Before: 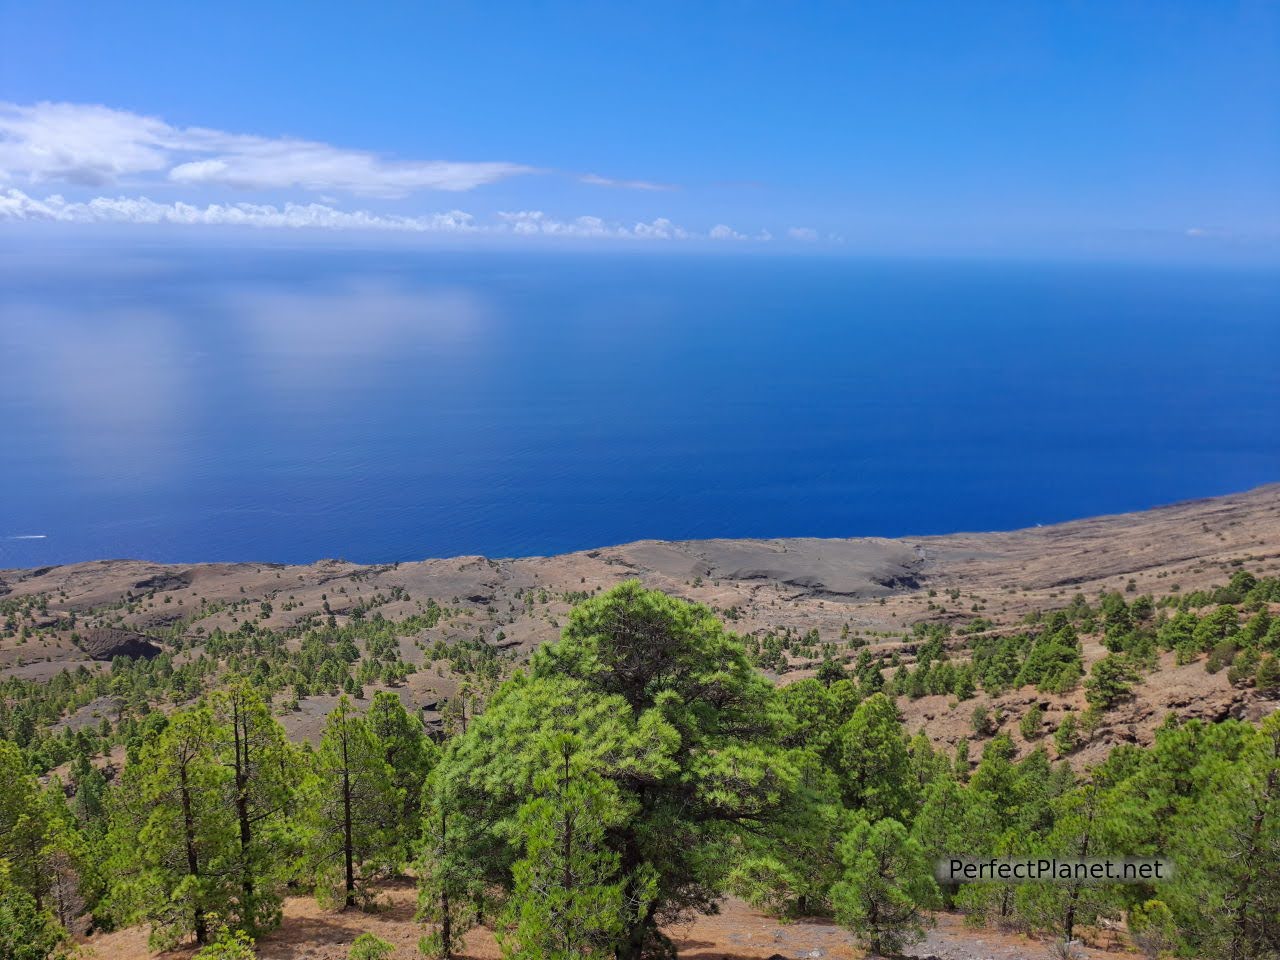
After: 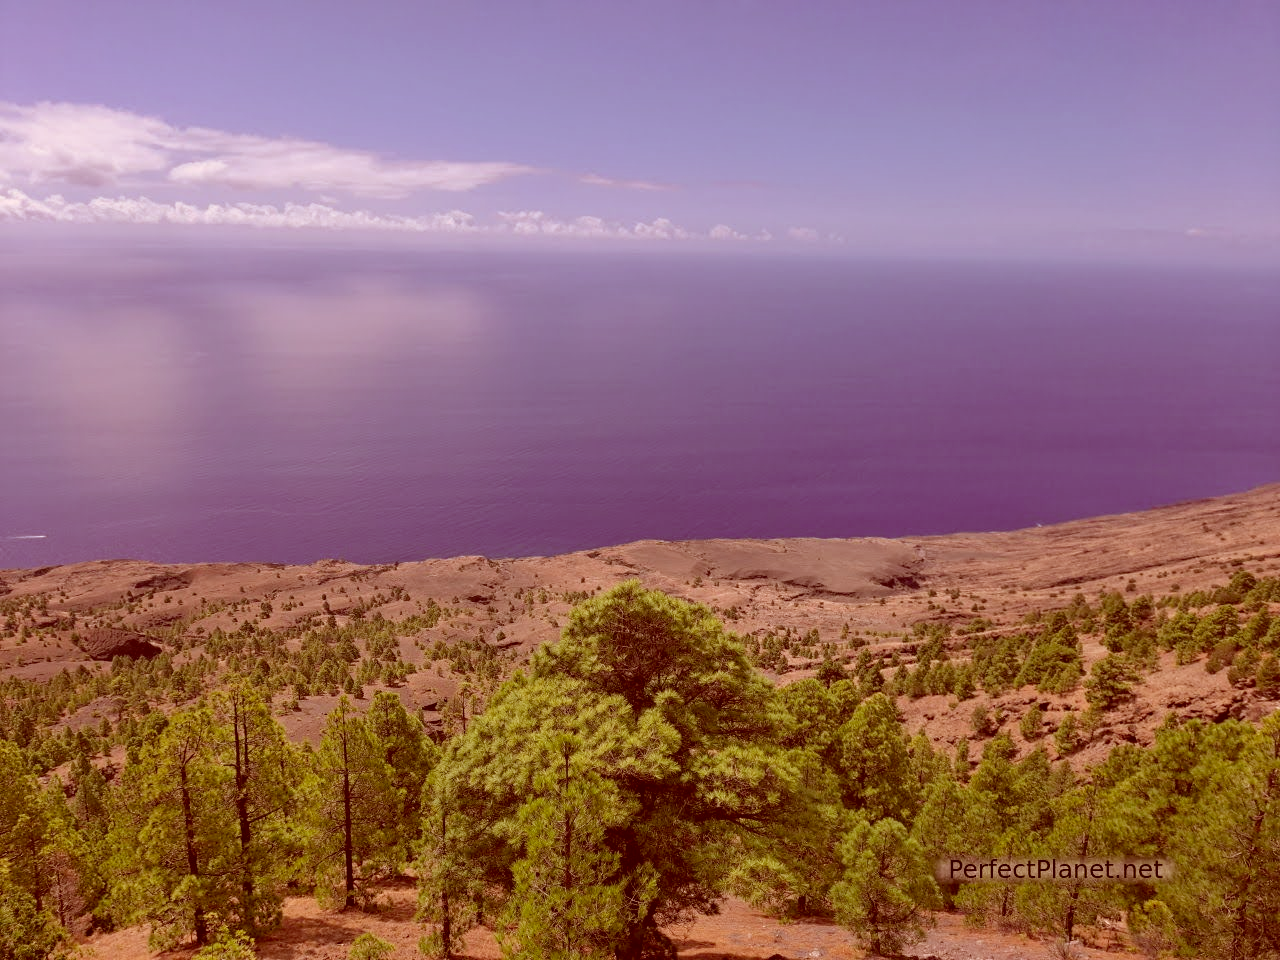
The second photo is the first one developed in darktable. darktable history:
color correction: highlights a* 9.03, highlights b* 8.71, shadows a* 40, shadows b* 40, saturation 0.8
